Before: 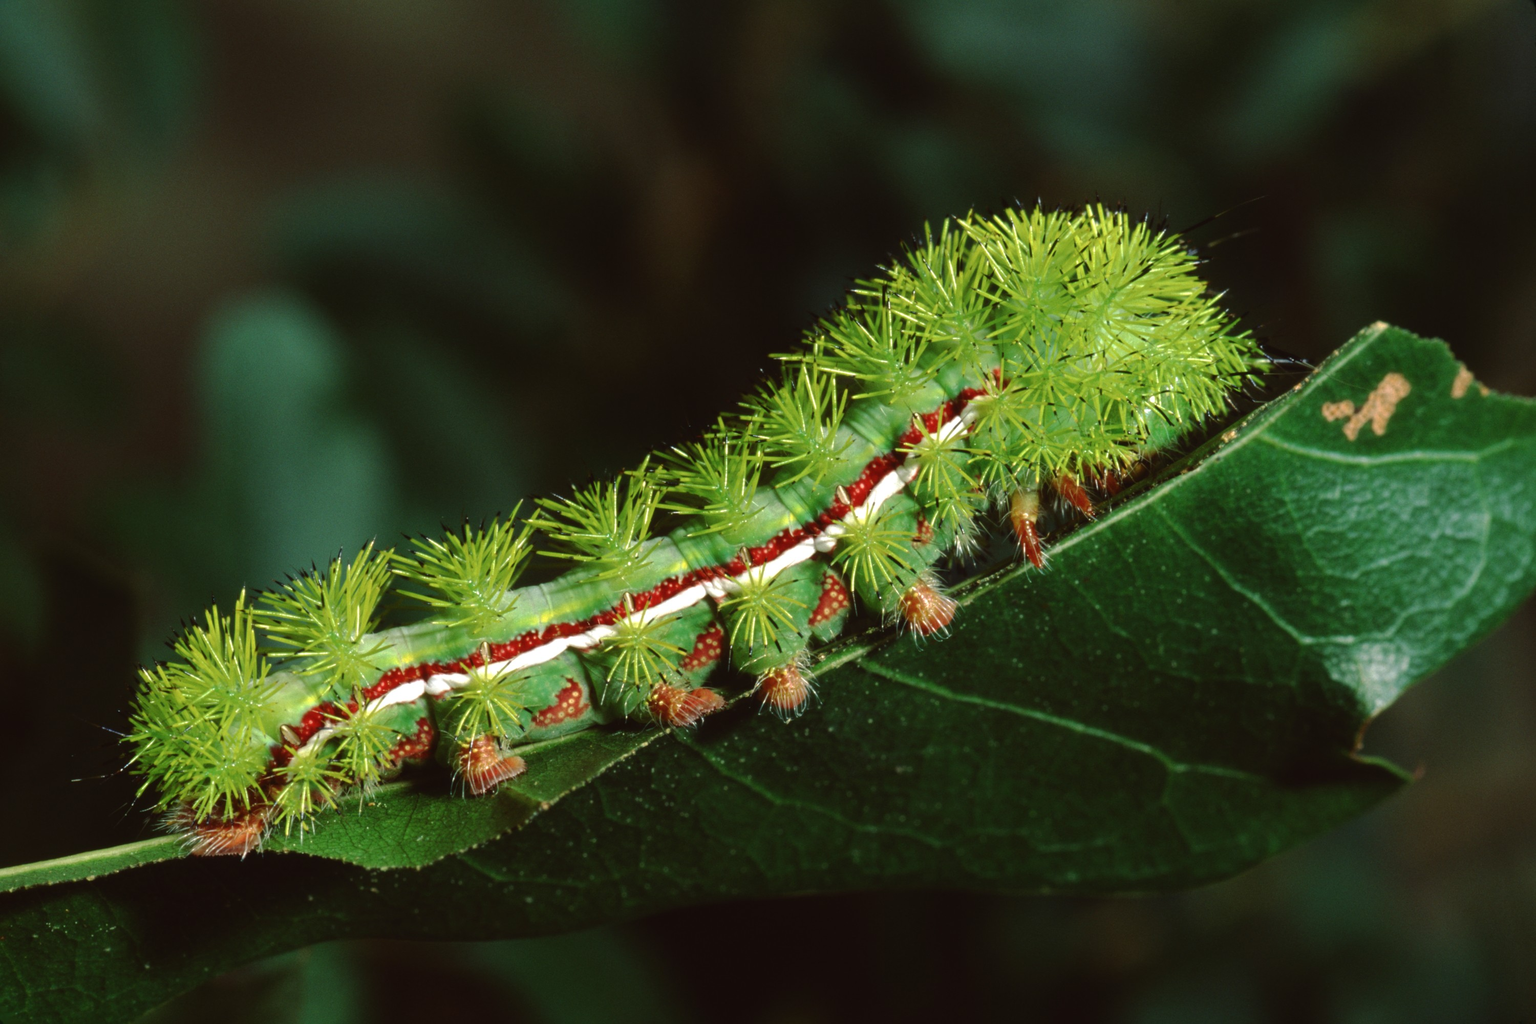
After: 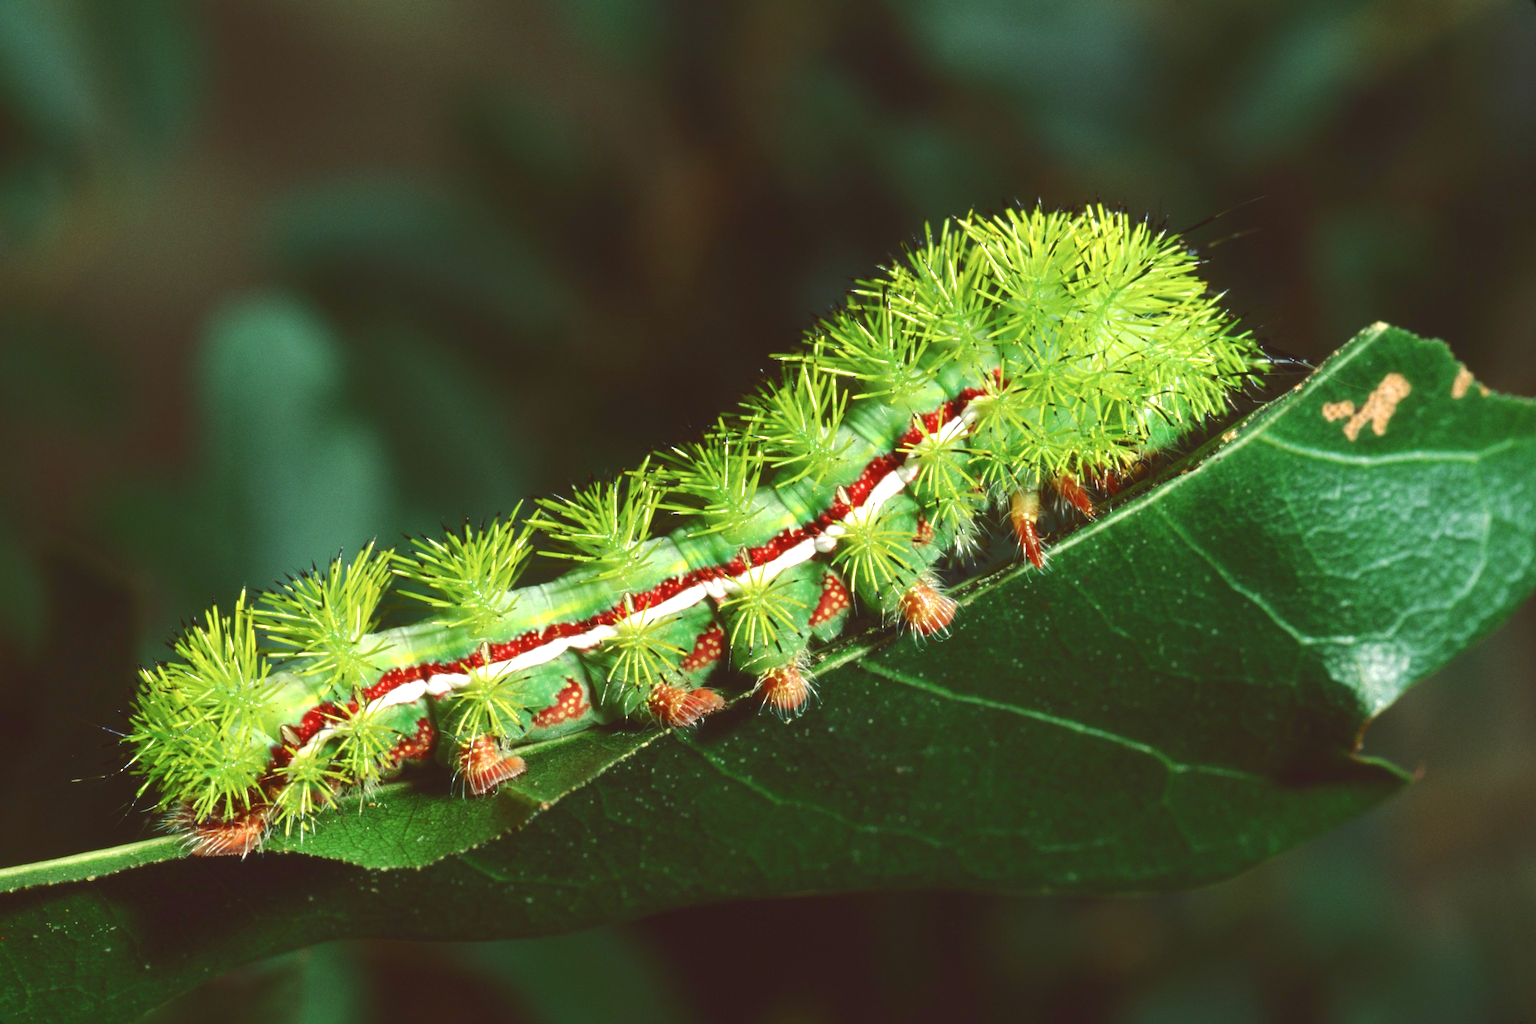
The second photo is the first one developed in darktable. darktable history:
rgb curve: curves: ch0 [(0, 0) (0.093, 0.159) (0.241, 0.265) (0.414, 0.42) (1, 1)], compensate middle gray true, preserve colors basic power
exposure: exposure 0.785 EV, compensate highlight preservation false
